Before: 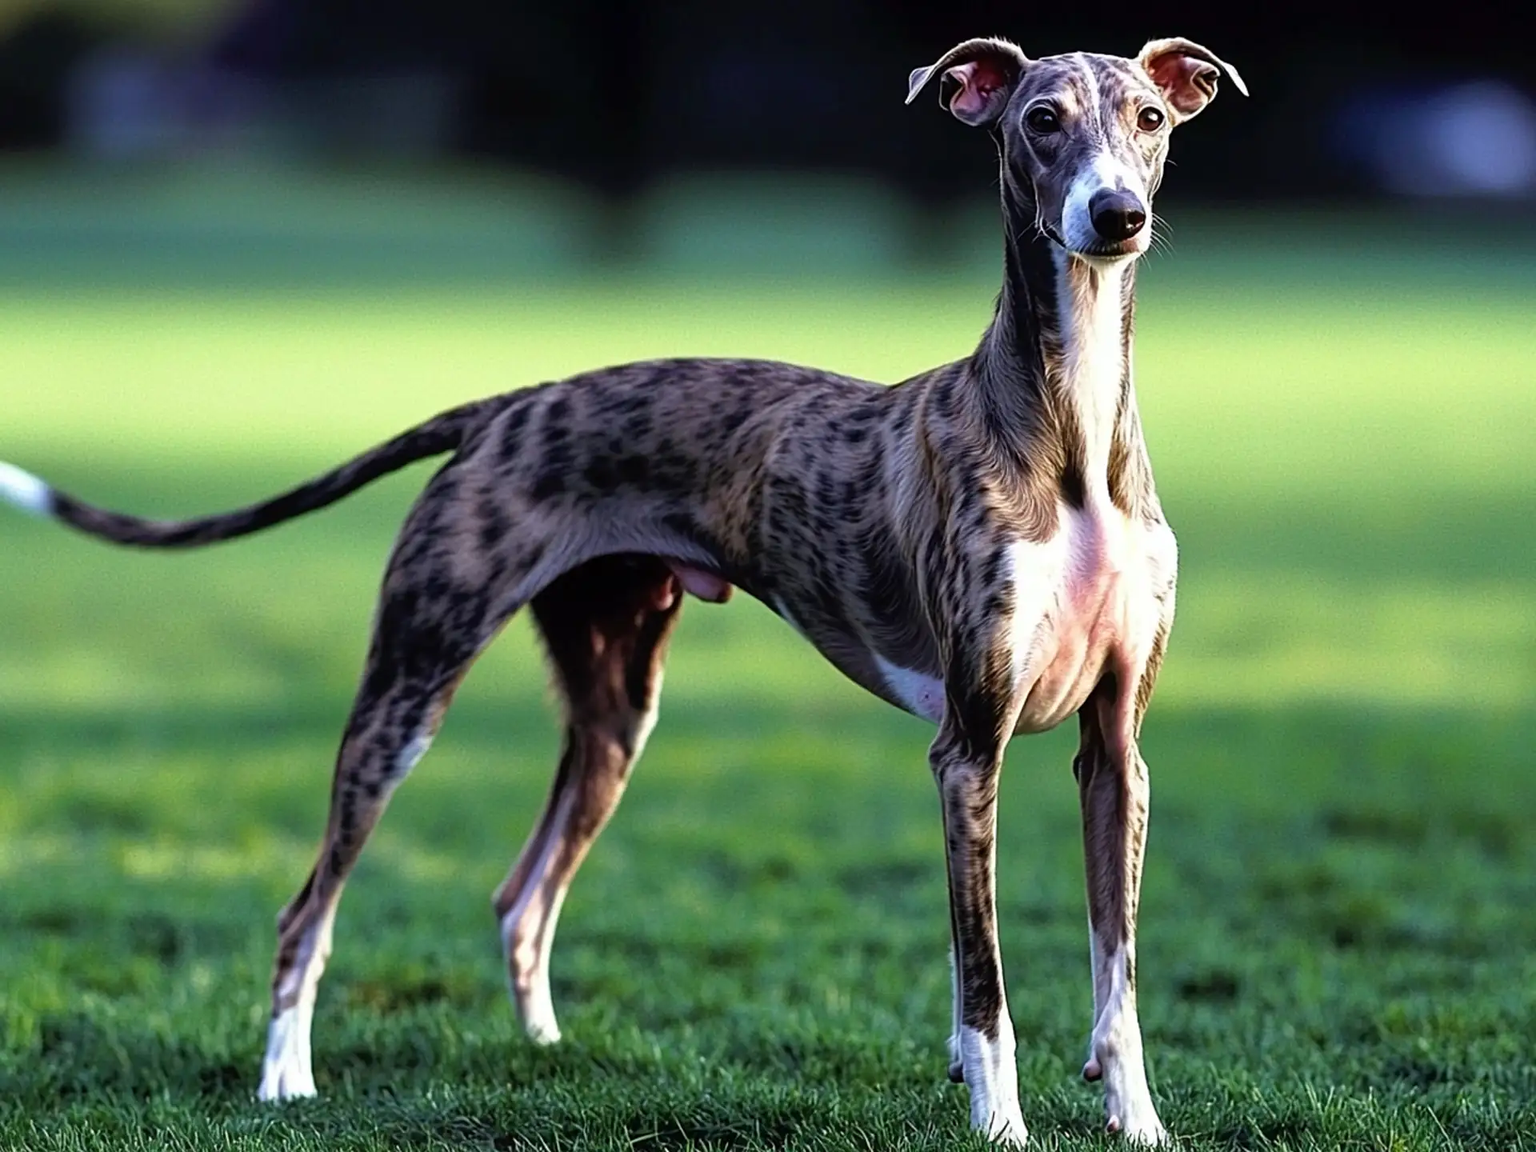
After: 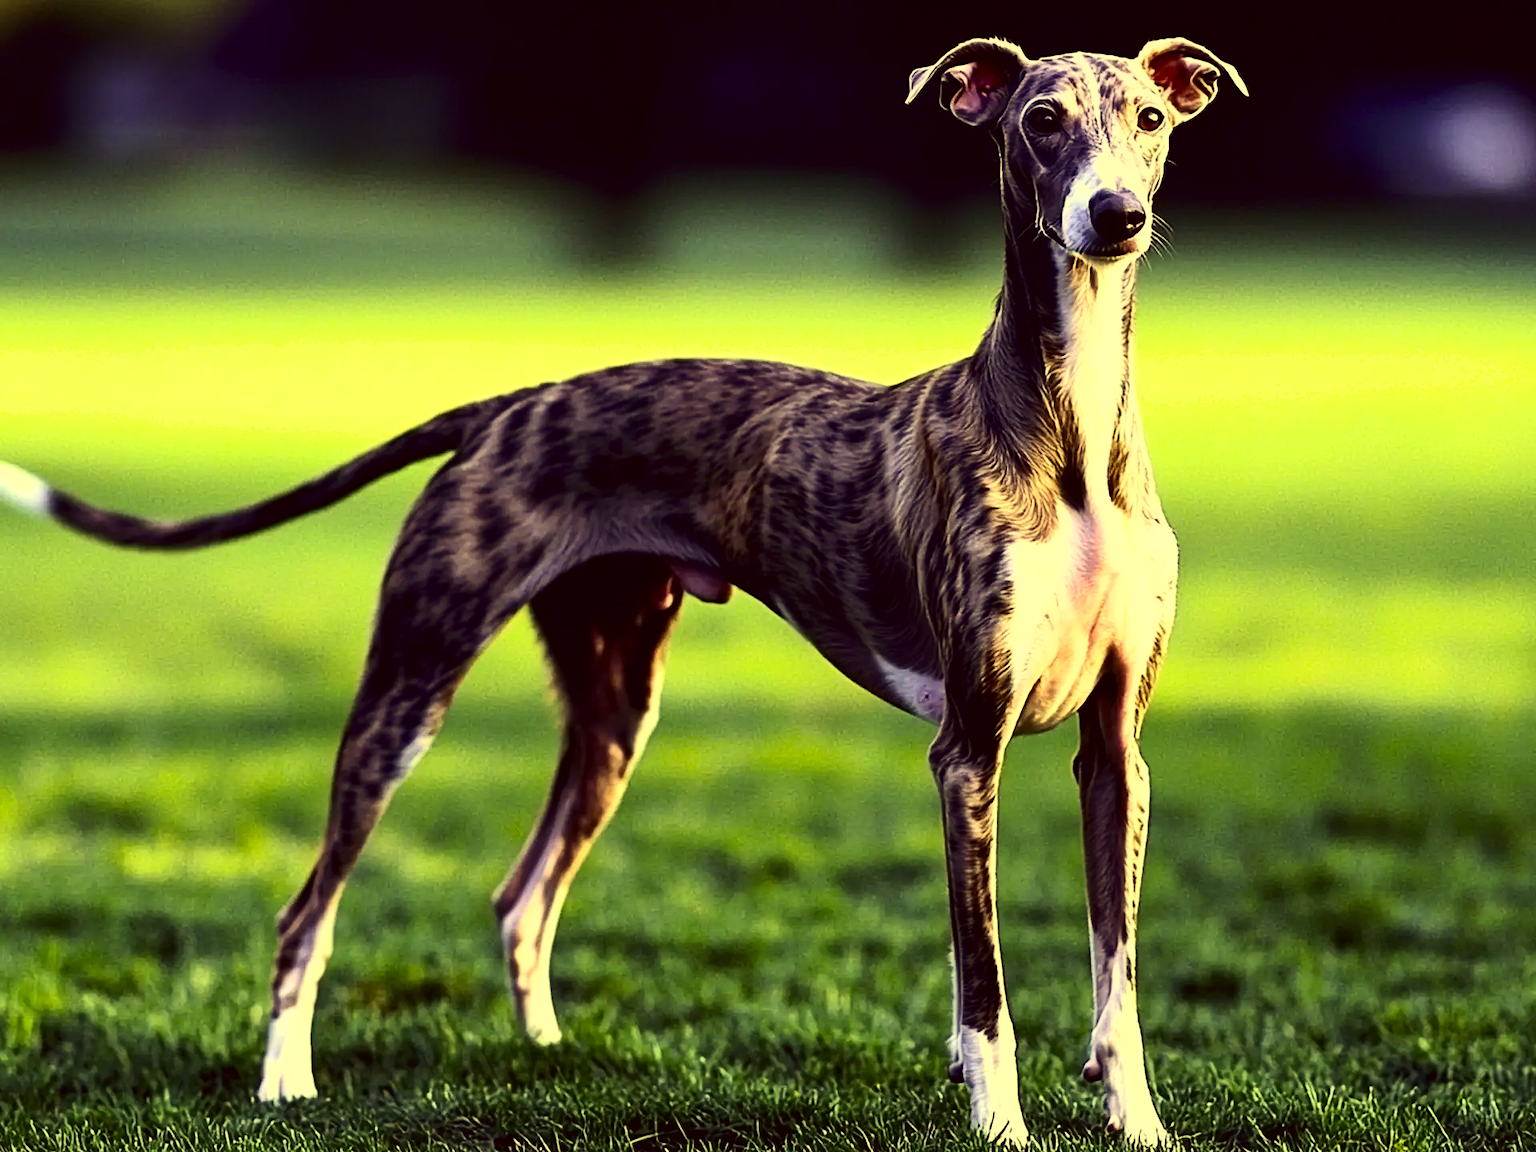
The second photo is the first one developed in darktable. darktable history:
color correction: highlights a* -0.401, highlights b* 39.52, shadows a* 9.45, shadows b* -0.244
shadows and highlights: shadows 25.62, highlights -24.6
contrast brightness saturation: contrast 0.299
tone equalizer: -8 EV -0.43 EV, -7 EV -0.418 EV, -6 EV -0.363 EV, -5 EV -0.19 EV, -3 EV 0.197 EV, -2 EV 0.355 EV, -1 EV 0.375 EV, +0 EV 0.411 EV, edges refinement/feathering 500, mask exposure compensation -1.57 EV, preserve details no
